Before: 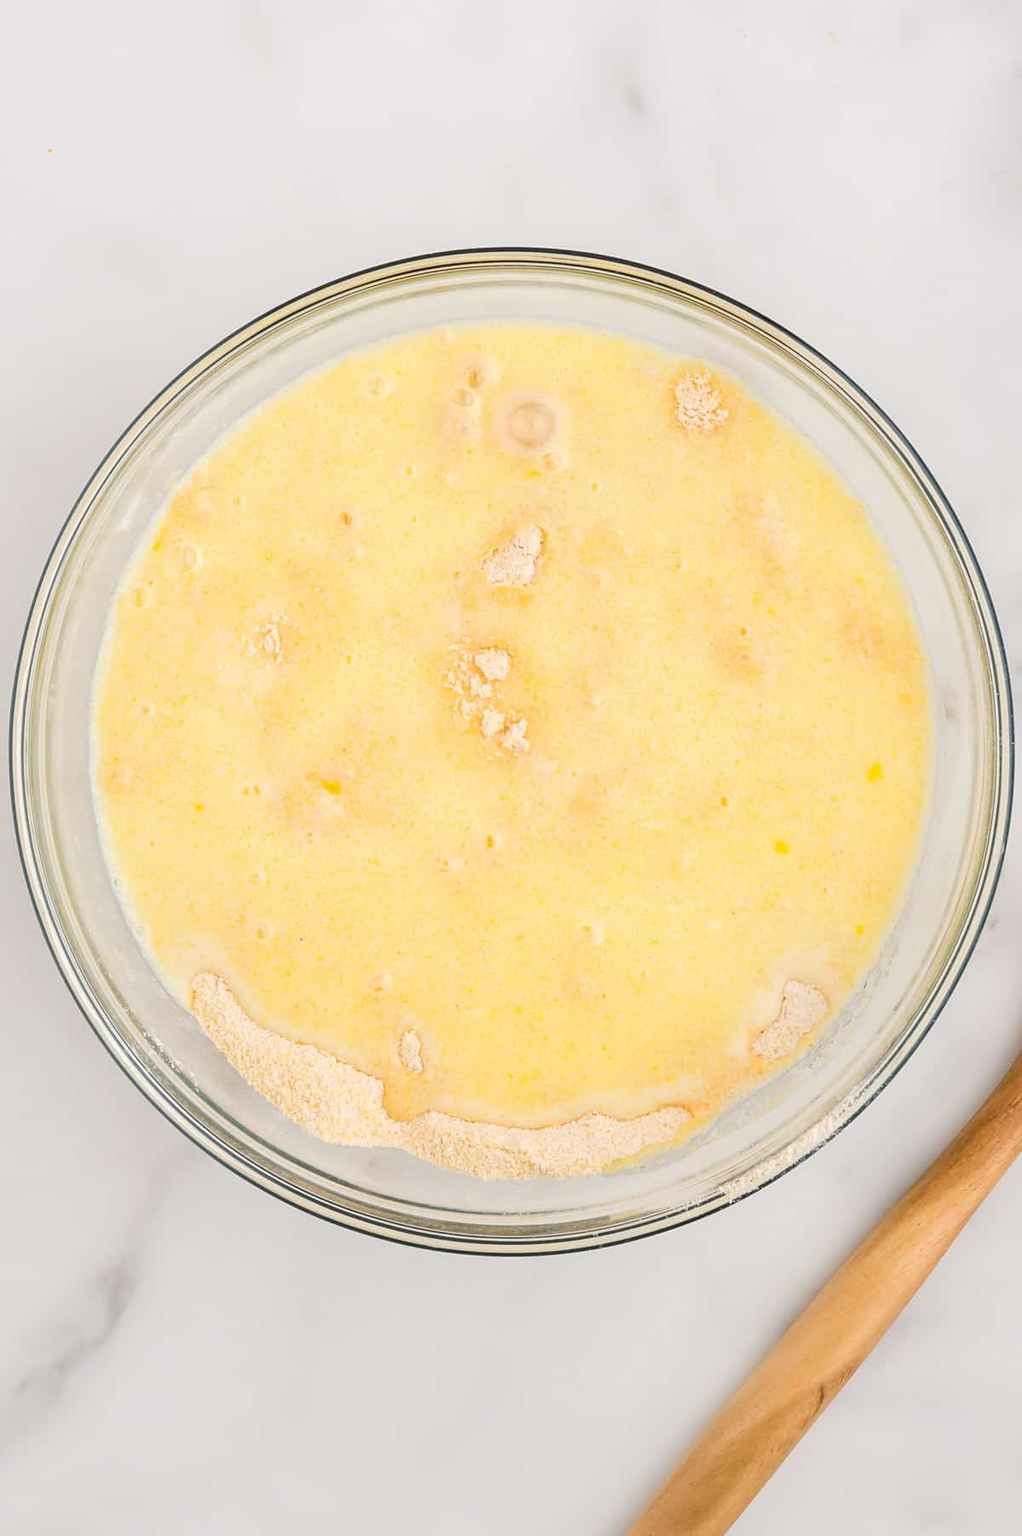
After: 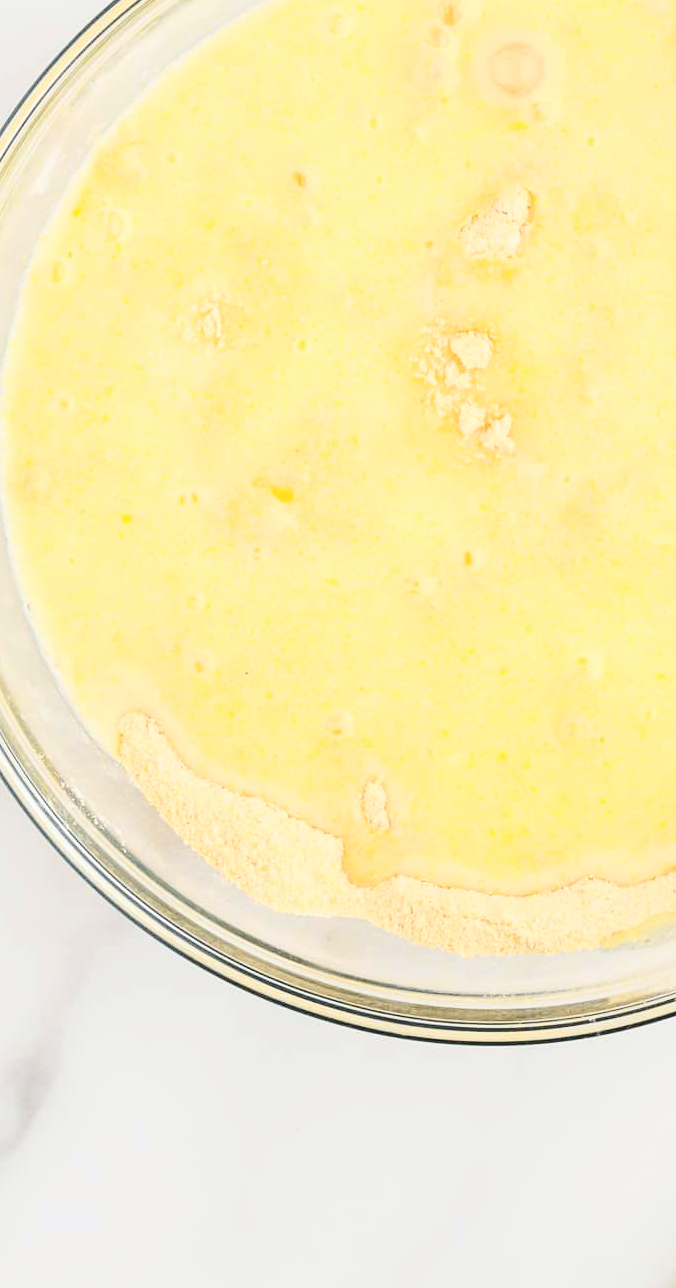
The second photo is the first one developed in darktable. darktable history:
crop: left 8.966%, top 23.852%, right 34.699%, bottom 4.703%
contrast brightness saturation: contrast 0.04, saturation 0.07
tone curve: curves: ch0 [(0, 0.023) (0.087, 0.065) (0.184, 0.168) (0.45, 0.54) (0.57, 0.683) (0.722, 0.825) (0.877, 0.948) (1, 1)]; ch1 [(0, 0) (0.388, 0.369) (0.44, 0.45) (0.495, 0.491) (0.534, 0.528) (0.657, 0.655) (1, 1)]; ch2 [(0, 0) (0.353, 0.317) (0.408, 0.427) (0.5, 0.497) (0.534, 0.544) (0.576, 0.605) (0.625, 0.631) (1, 1)], color space Lab, independent channels, preserve colors none
